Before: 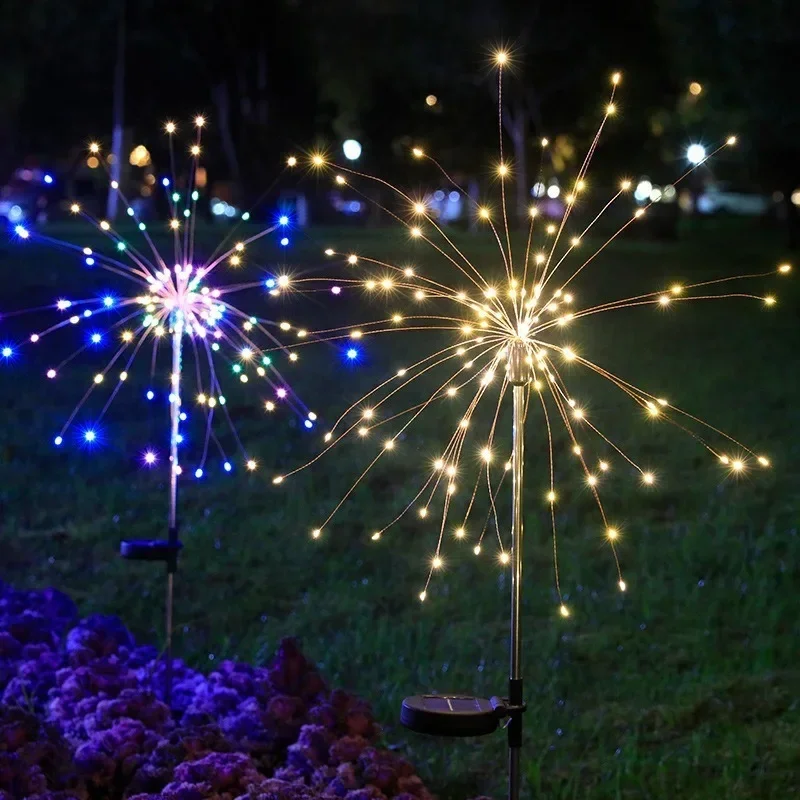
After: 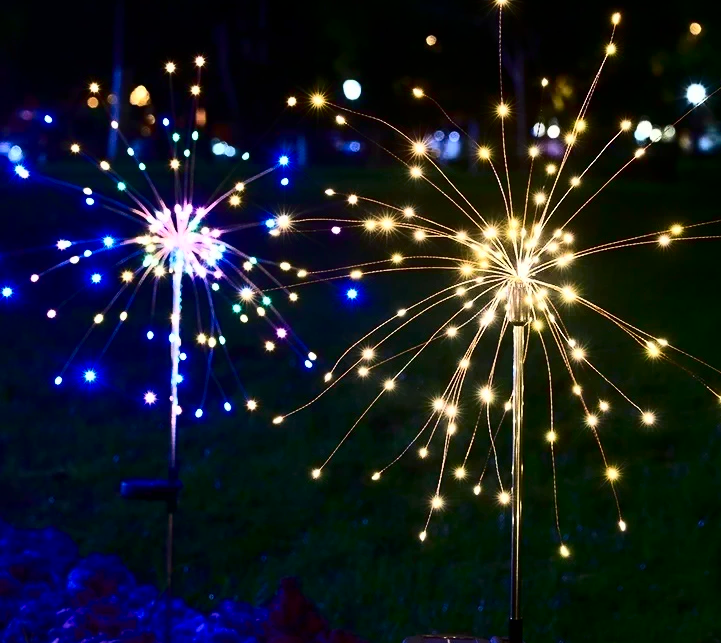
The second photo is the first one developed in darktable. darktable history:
contrast brightness saturation: contrast 0.339, brightness -0.082, saturation 0.169
crop: top 7.501%, right 9.842%, bottom 12.074%
